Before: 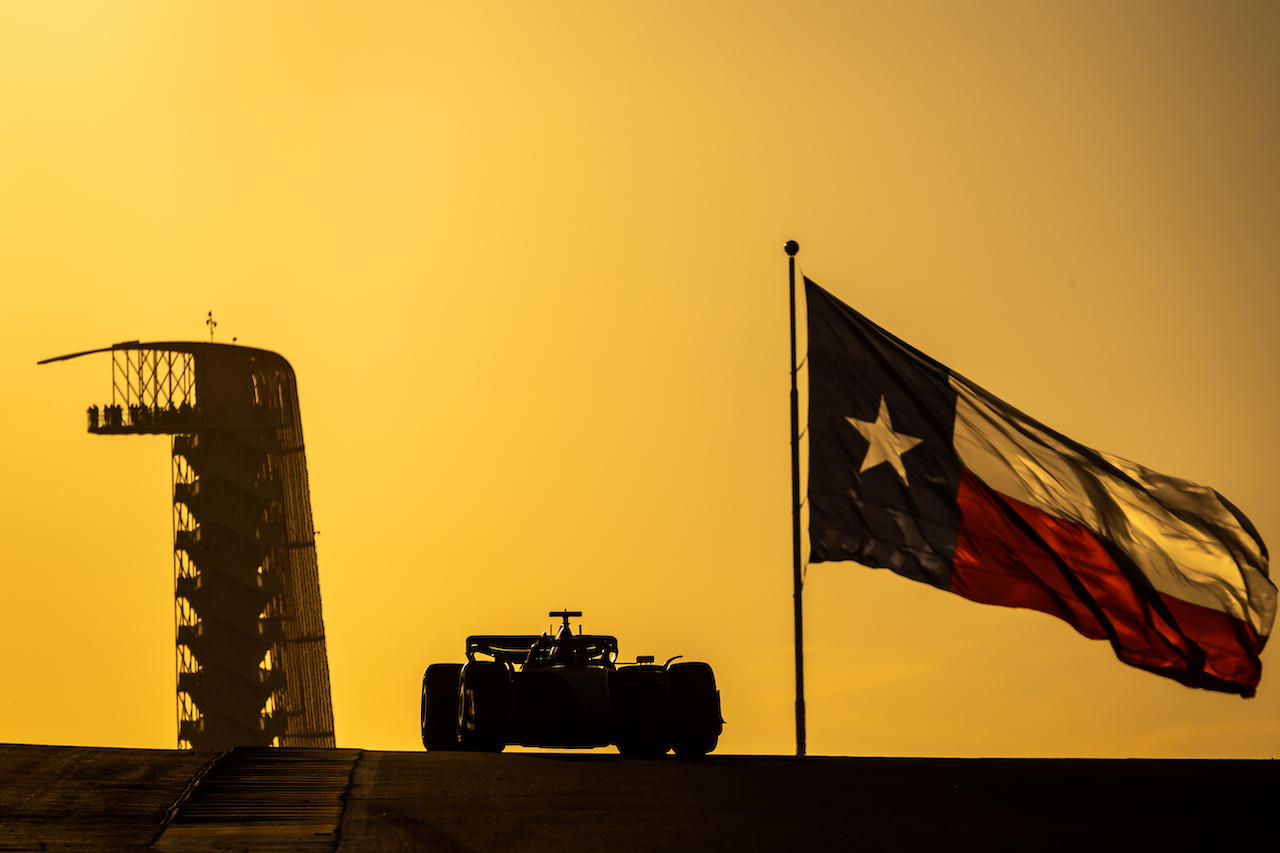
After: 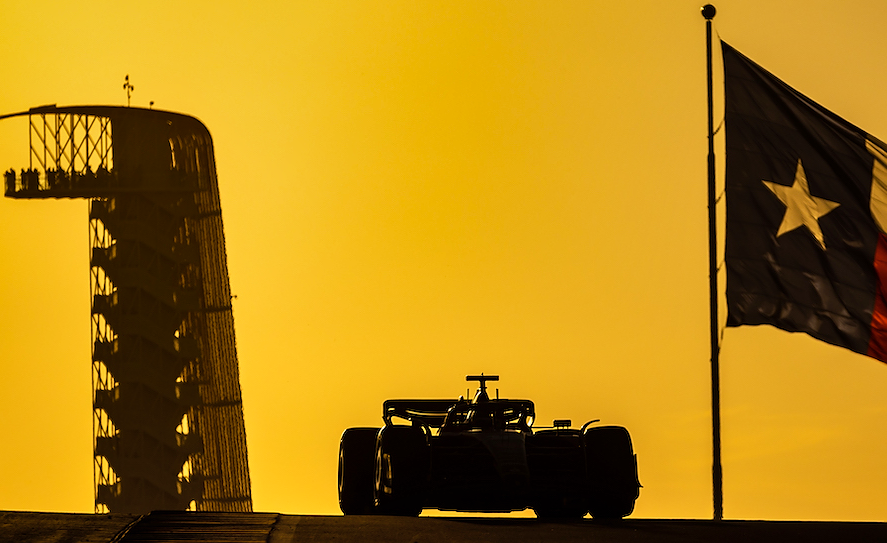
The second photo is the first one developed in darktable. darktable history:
crop: left 6.488%, top 27.668%, right 24.183%, bottom 8.656%
sharpen: radius 0.969, amount 0.604
shadows and highlights: low approximation 0.01, soften with gaussian
color balance rgb: linear chroma grading › shadows 19.44%, linear chroma grading › highlights 3.42%, linear chroma grading › mid-tones 10.16%
